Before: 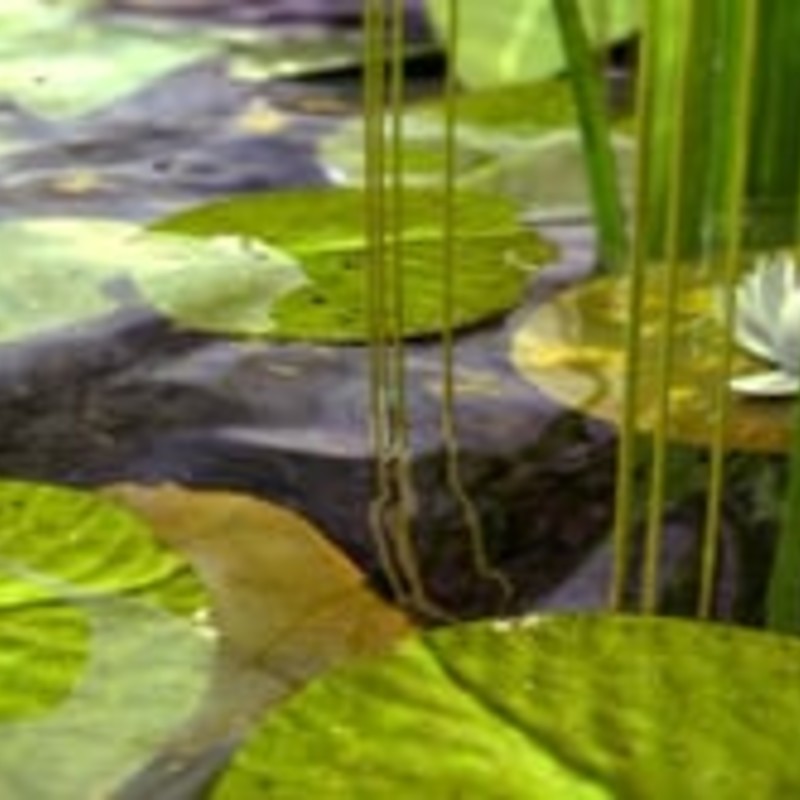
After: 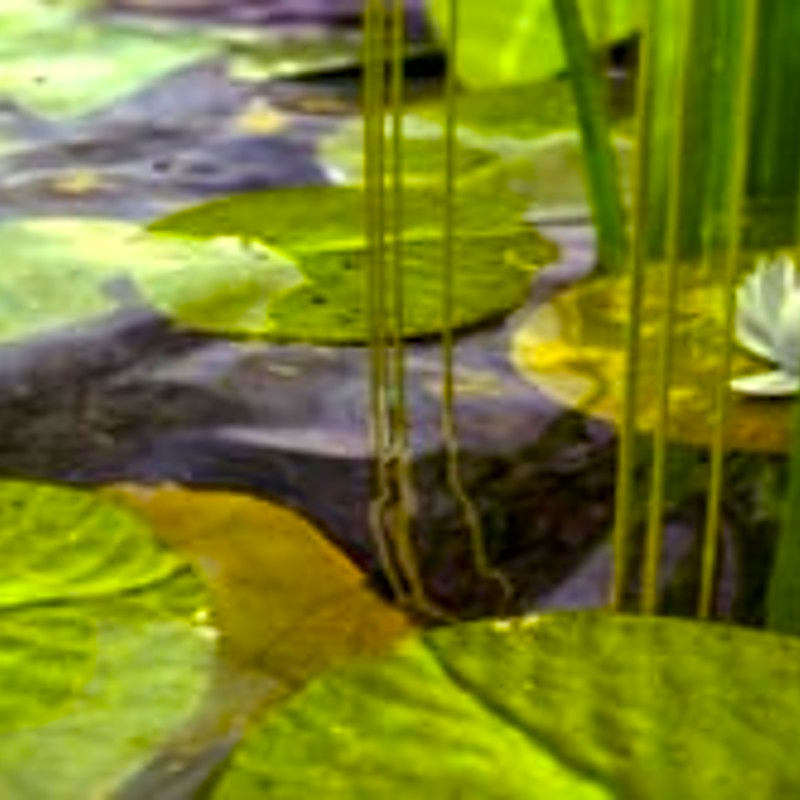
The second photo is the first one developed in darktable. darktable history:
sharpen: on, module defaults
color balance rgb: perceptual saturation grading › global saturation 30%, global vibrance 30%
local contrast: mode bilateral grid, contrast 20, coarseness 50, detail 120%, midtone range 0.2
